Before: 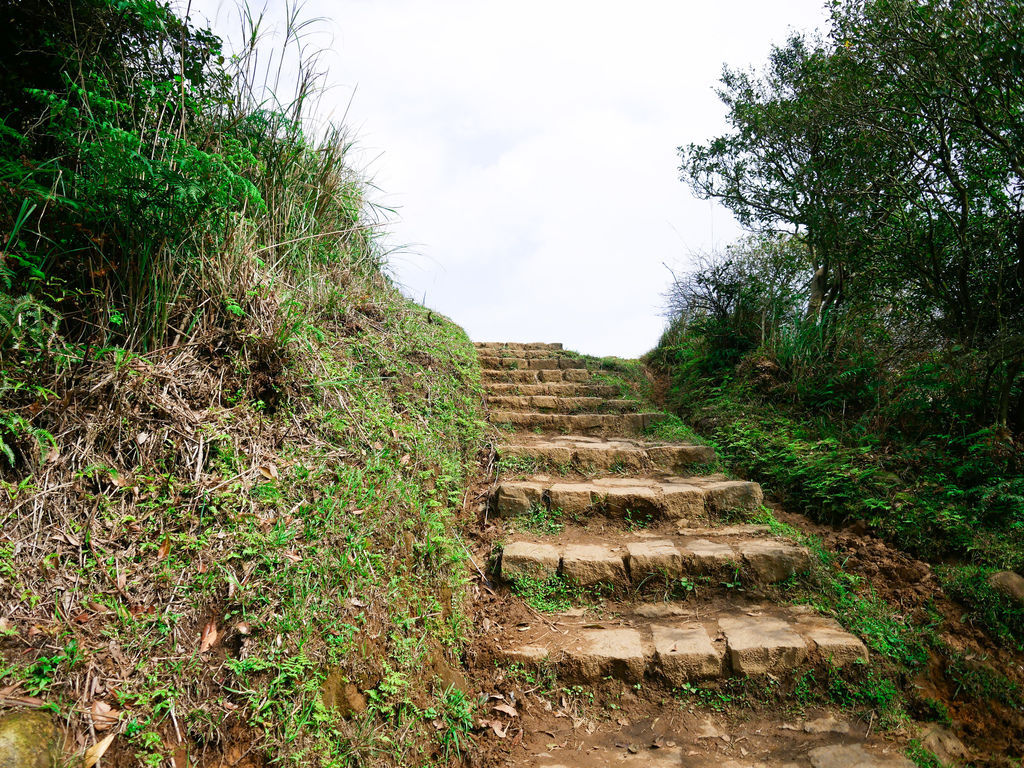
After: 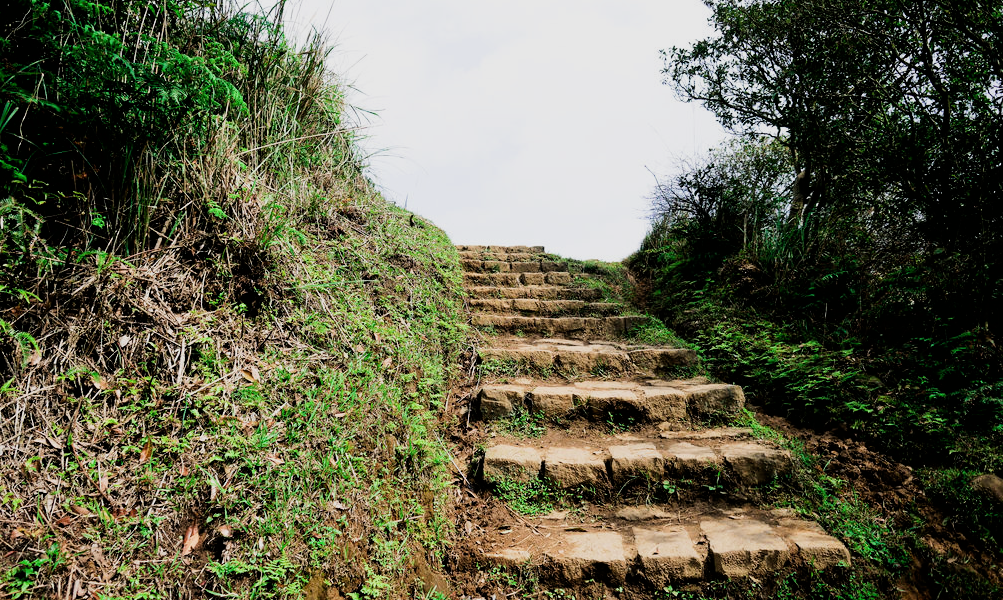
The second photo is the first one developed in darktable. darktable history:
crop and rotate: left 1.809%, top 12.716%, right 0.207%, bottom 9.029%
filmic rgb: black relative exposure -5.09 EV, white relative exposure 4 EV, hardness 2.88, contrast 1.41, highlights saturation mix -30.98%
